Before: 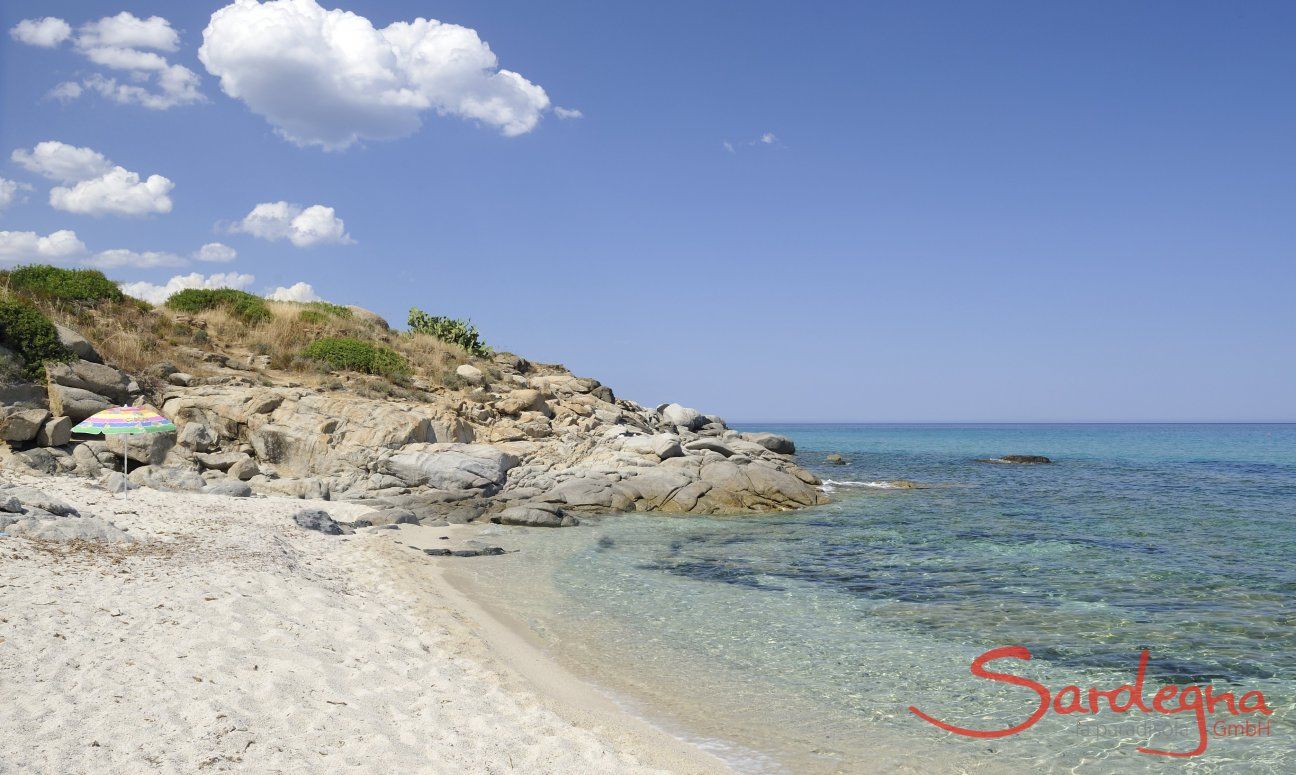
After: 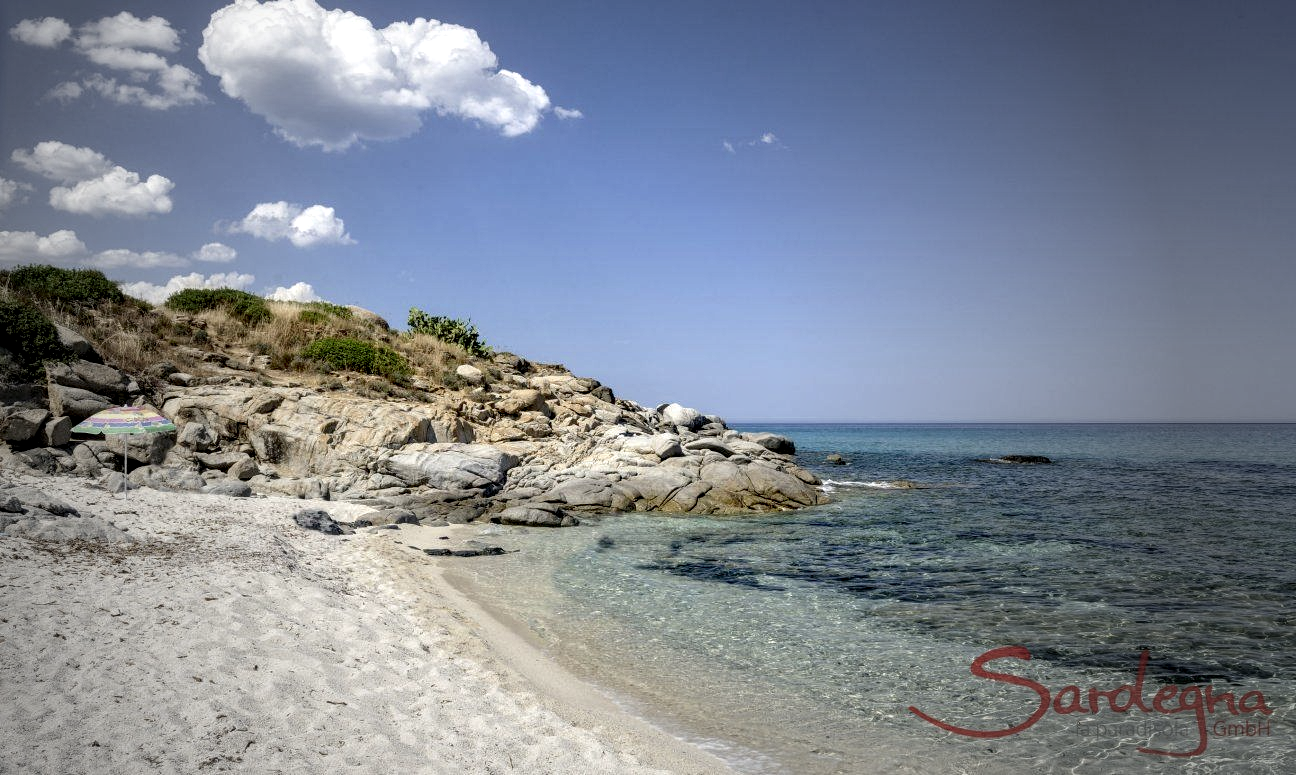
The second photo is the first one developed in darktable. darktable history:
vignetting: fall-off start 33.76%, fall-off radius 64.94%, brightness -0.575, center (-0.12, -0.002), width/height ratio 0.959
local contrast: highlights 65%, shadows 54%, detail 169%, midtone range 0.514
exposure: black level correction 0.016, exposure -0.009 EV, compensate highlight preservation false
